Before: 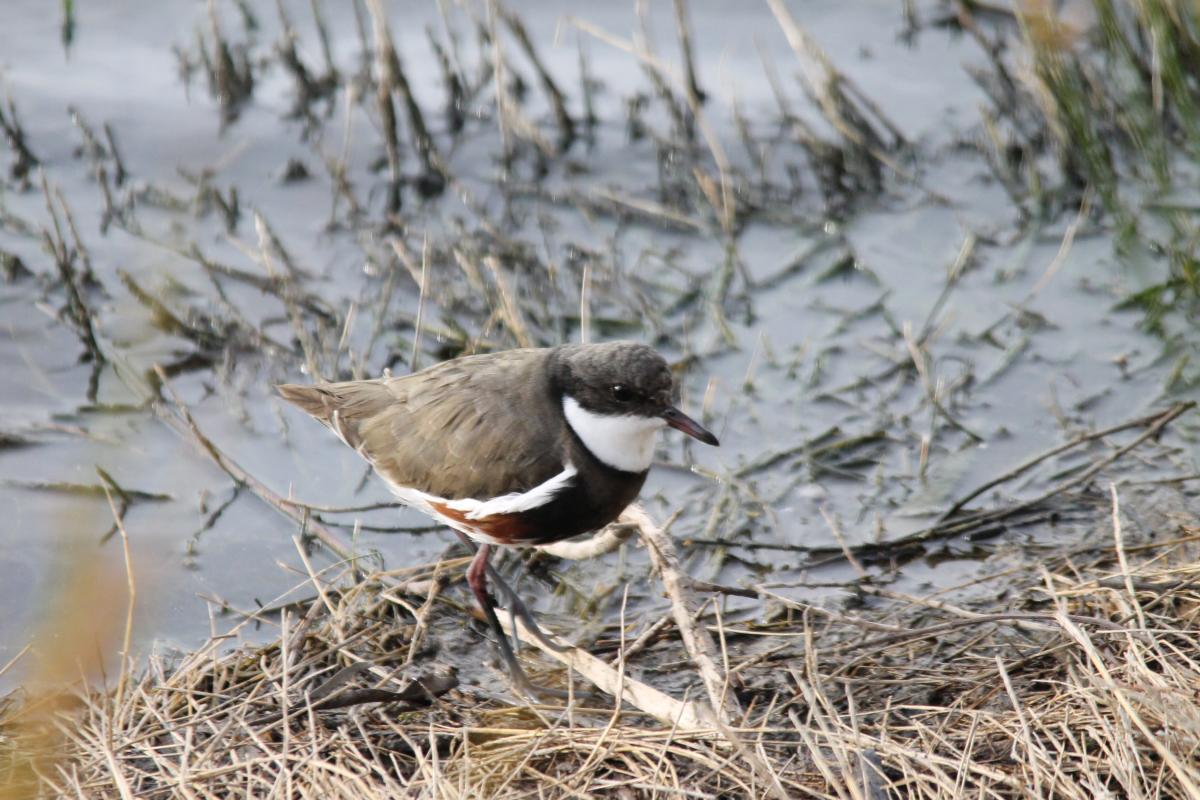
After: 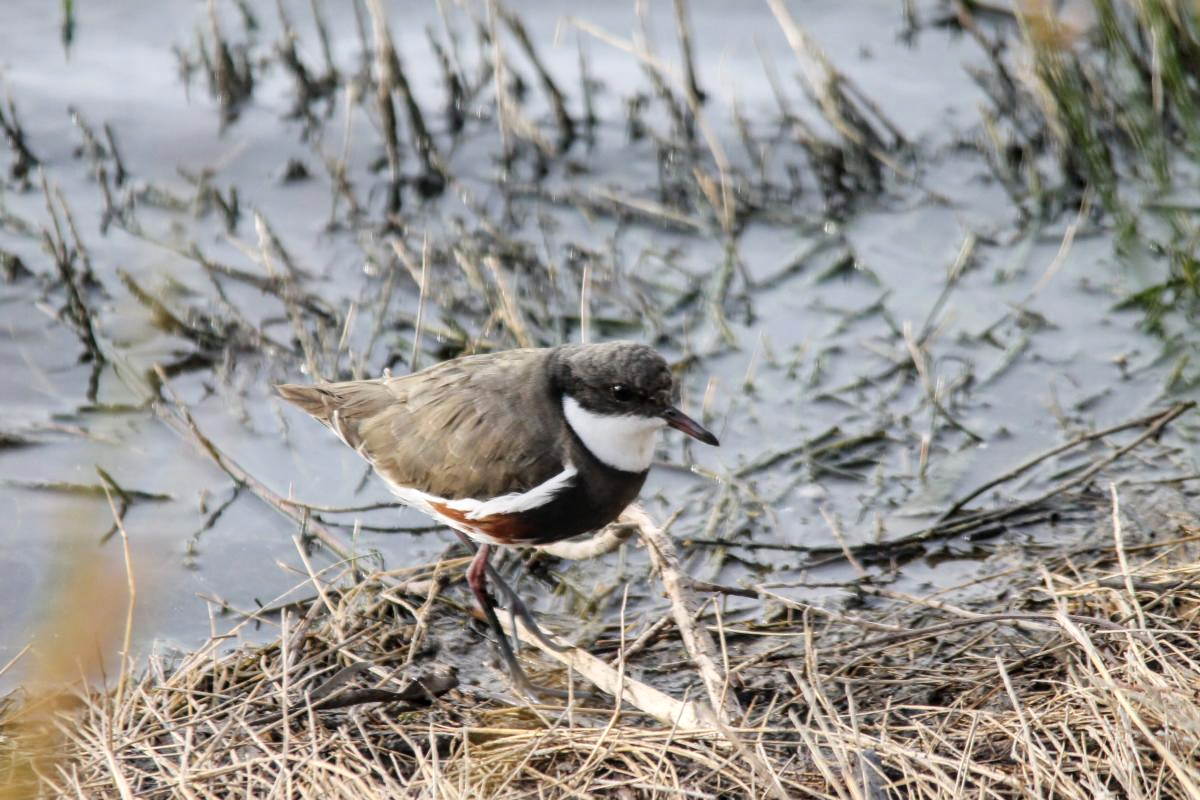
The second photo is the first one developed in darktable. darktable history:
exposure: compensate highlight preservation false
tone curve: curves: ch0 [(0, 0.008) (0.083, 0.073) (0.28, 0.286) (0.528, 0.559) (0.961, 0.966) (1, 1)], color space Lab, linked channels, preserve colors none
local contrast: on, module defaults
